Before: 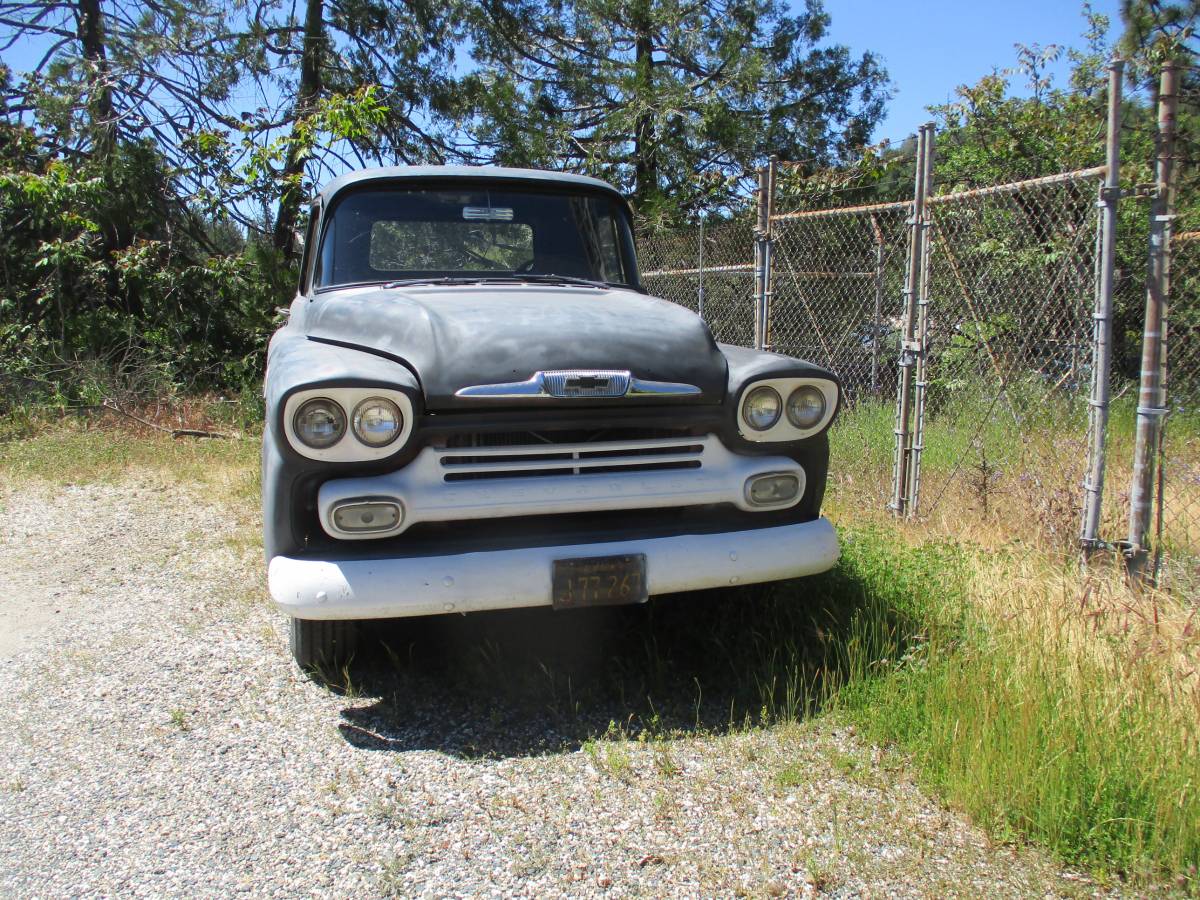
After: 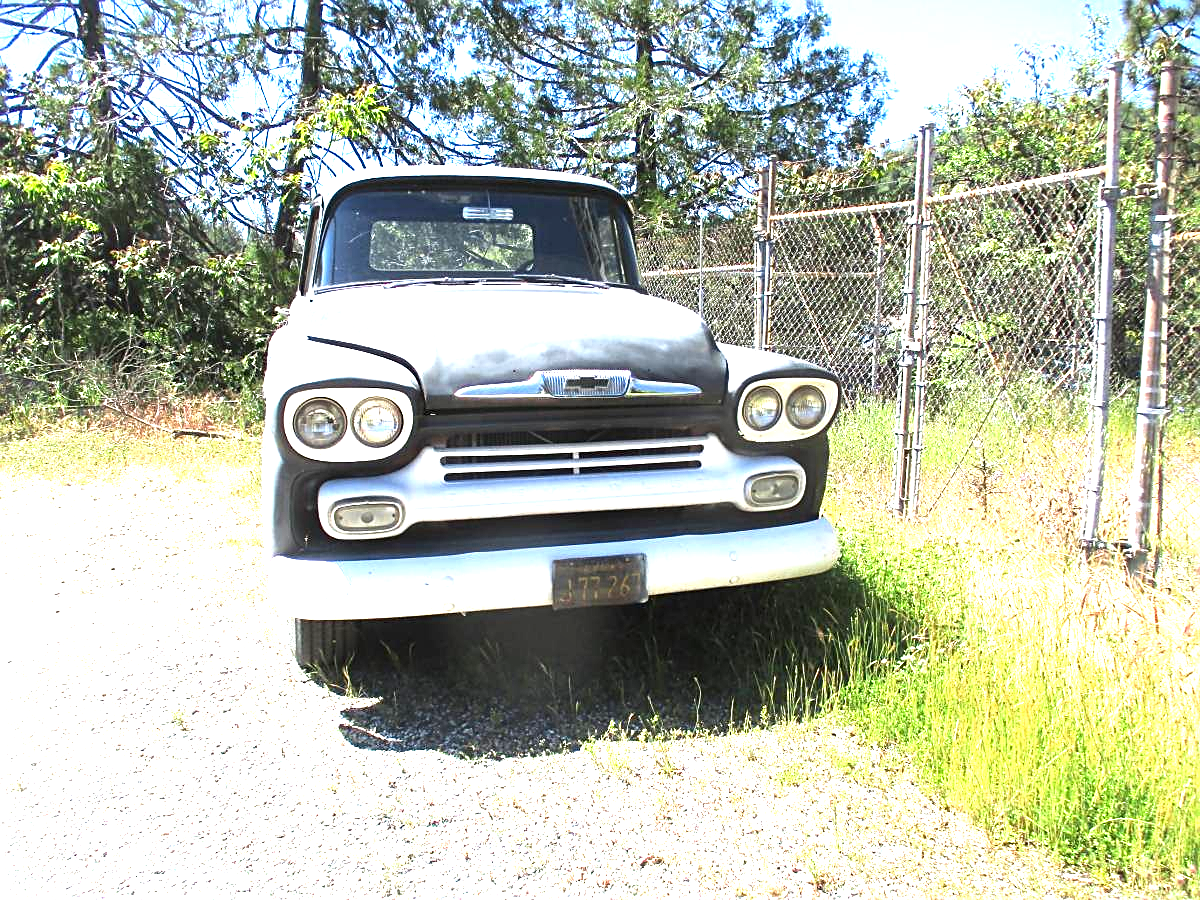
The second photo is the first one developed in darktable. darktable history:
exposure: exposure 1.154 EV, compensate highlight preservation false
sharpen: on, module defaults
tone equalizer: -8 EV -0.77 EV, -7 EV -0.735 EV, -6 EV -0.576 EV, -5 EV -0.372 EV, -3 EV 0.396 EV, -2 EV 0.6 EV, -1 EV 0.692 EV, +0 EV 0.753 EV, smoothing diameter 24.85%, edges refinement/feathering 9.65, preserve details guided filter
